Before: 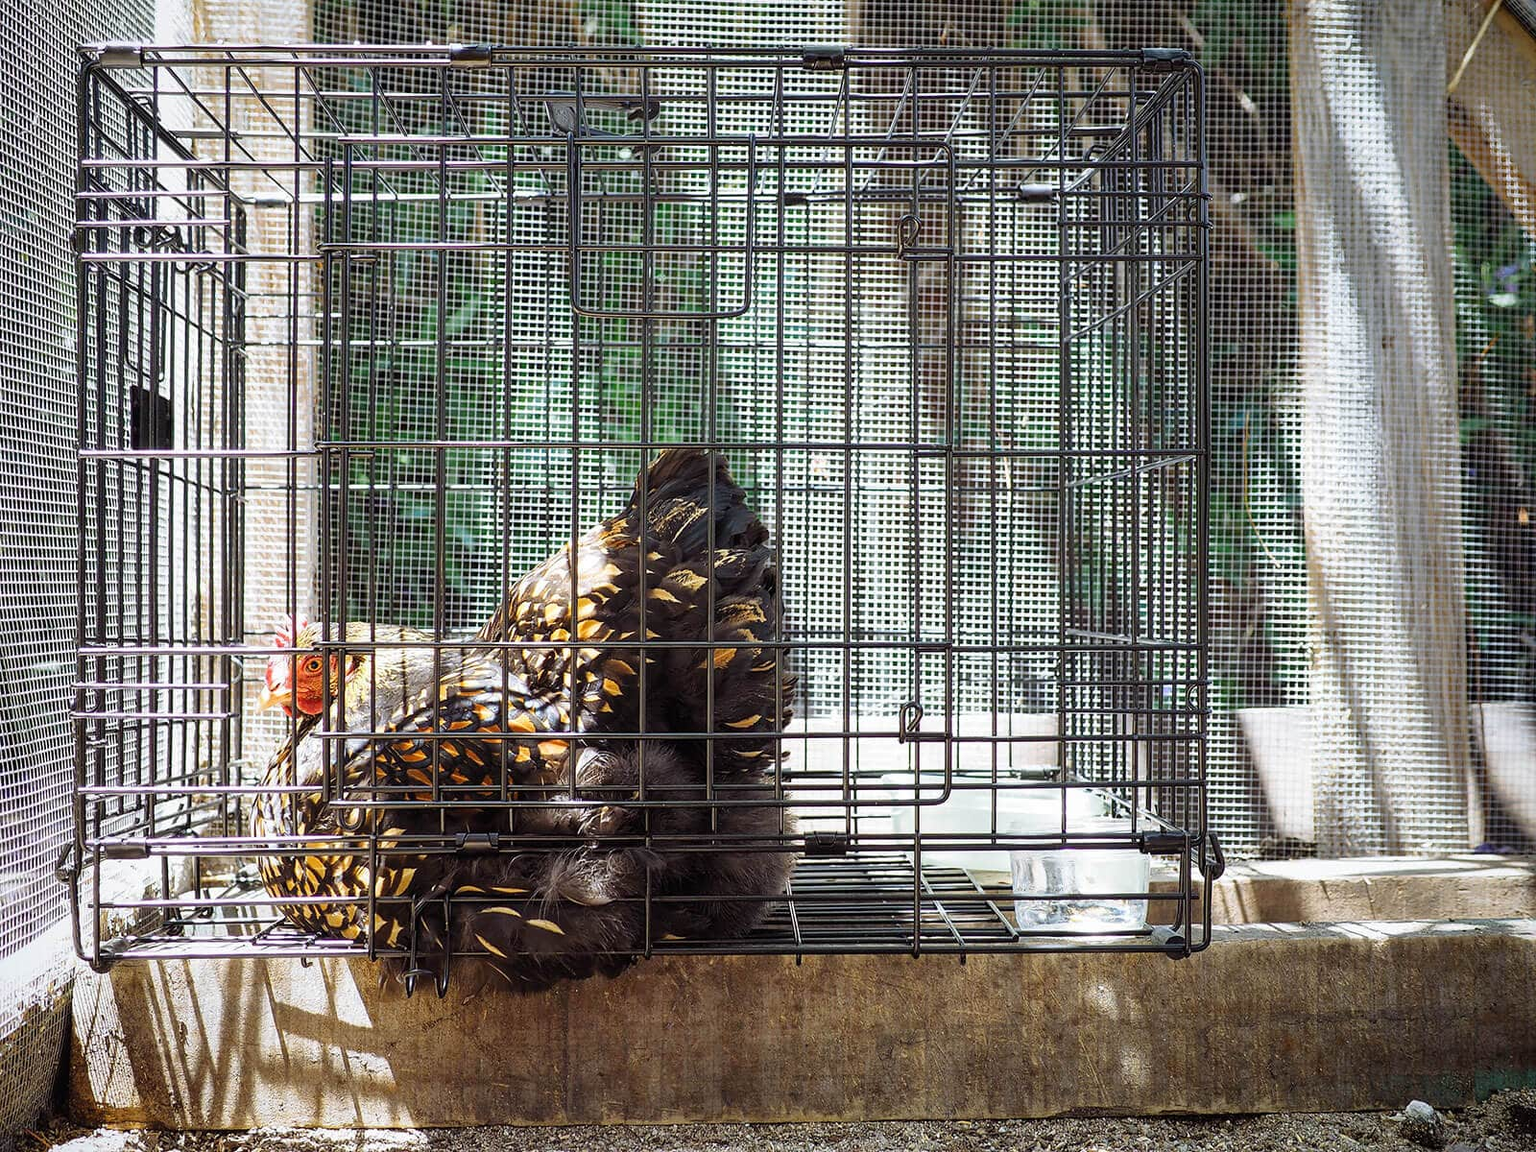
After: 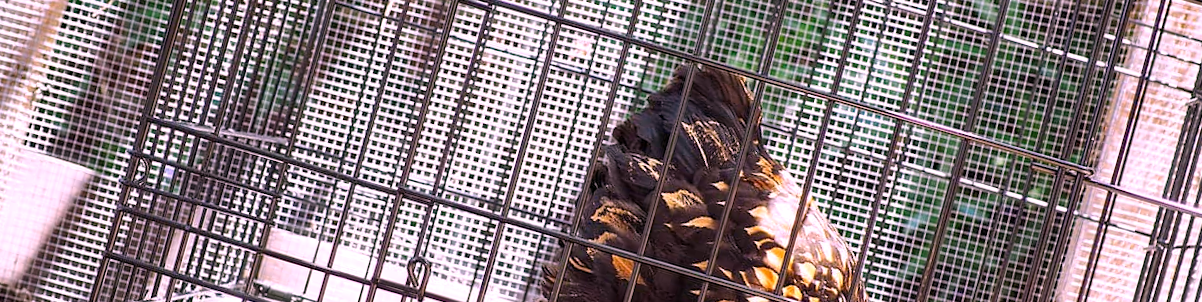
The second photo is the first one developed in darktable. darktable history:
haze removal: compatibility mode true, adaptive false
white balance: red 1.188, blue 1.11
crop and rotate: angle 16.12°, top 30.835%, bottom 35.653%
